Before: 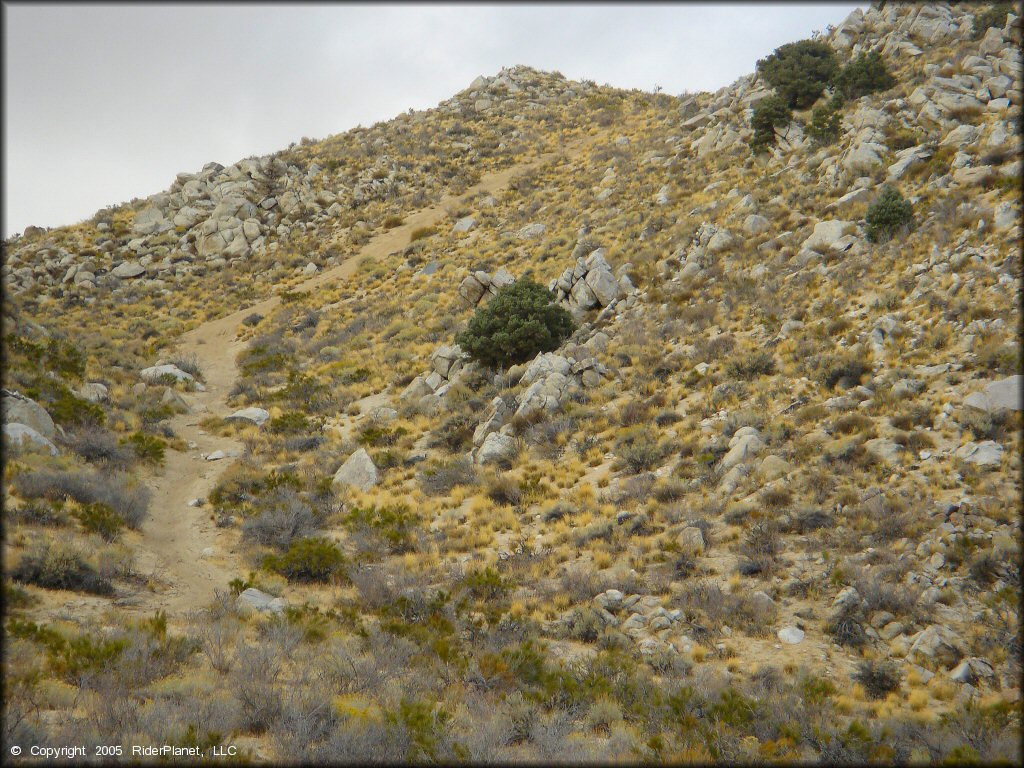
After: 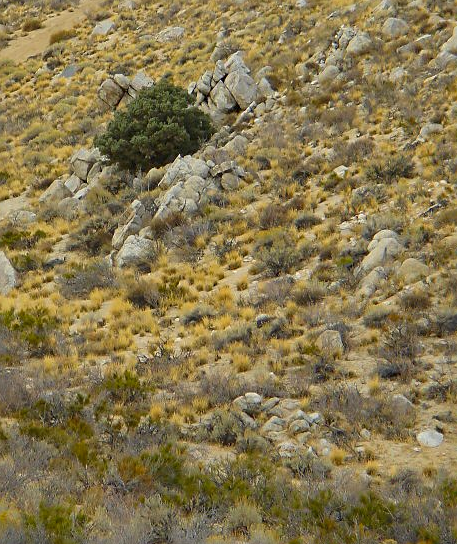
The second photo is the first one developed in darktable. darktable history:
levels: levels [0, 0.498, 0.996]
sharpen: on, module defaults
contrast brightness saturation: saturation 0.097
crop: left 35.264%, top 25.723%, right 20.014%, bottom 3.381%
